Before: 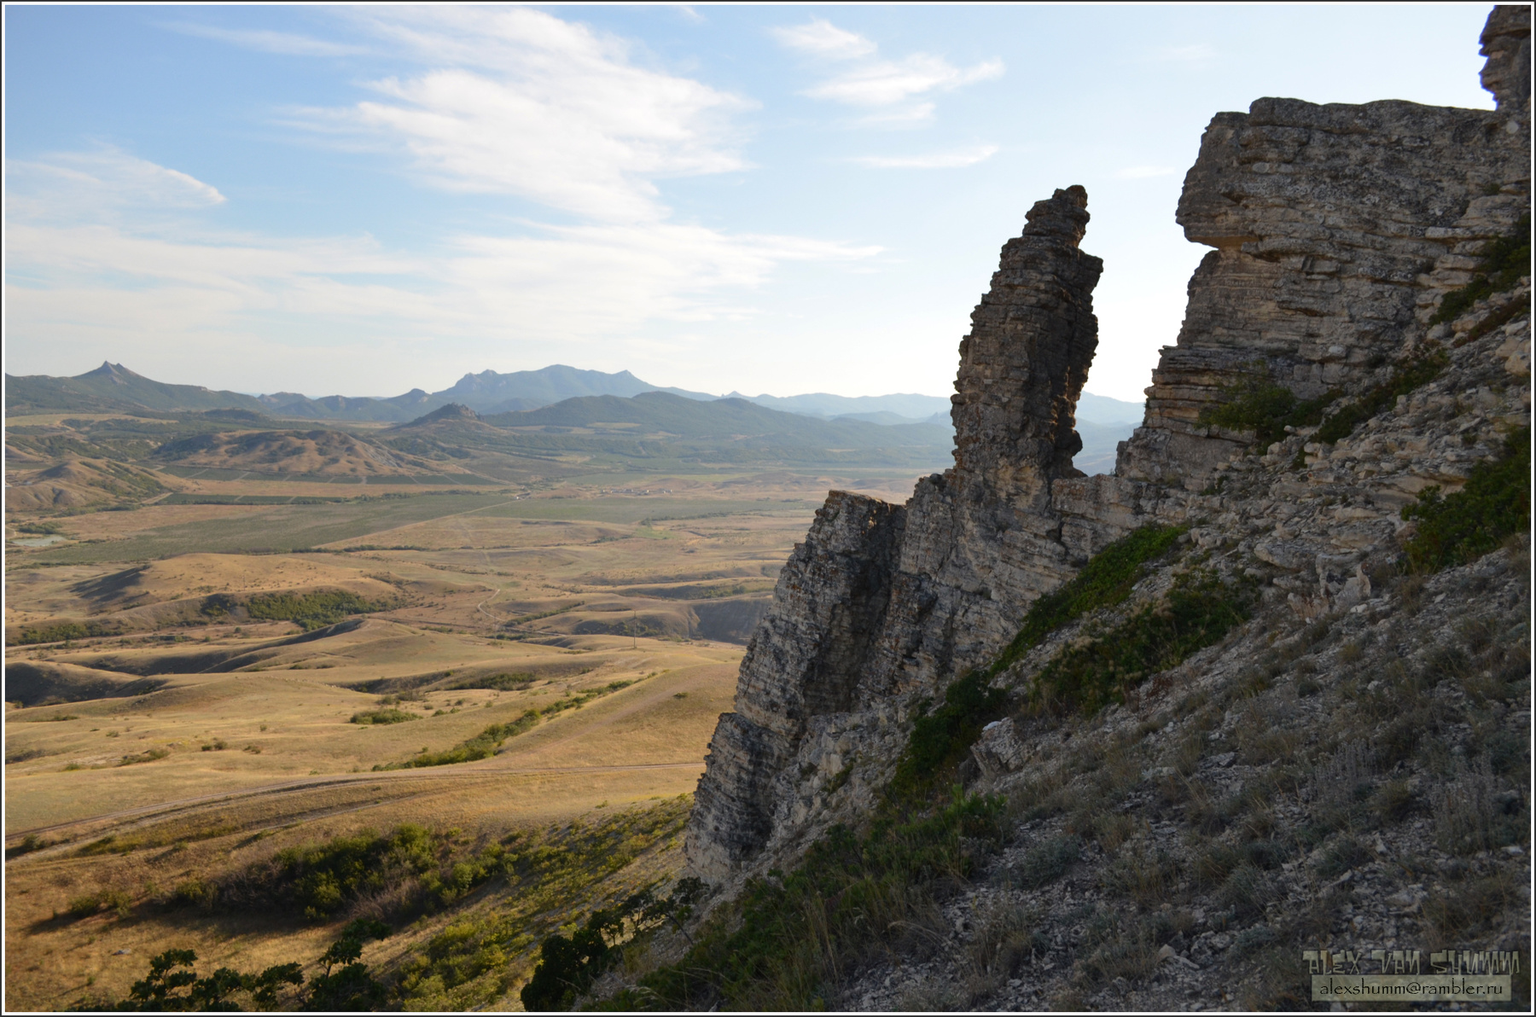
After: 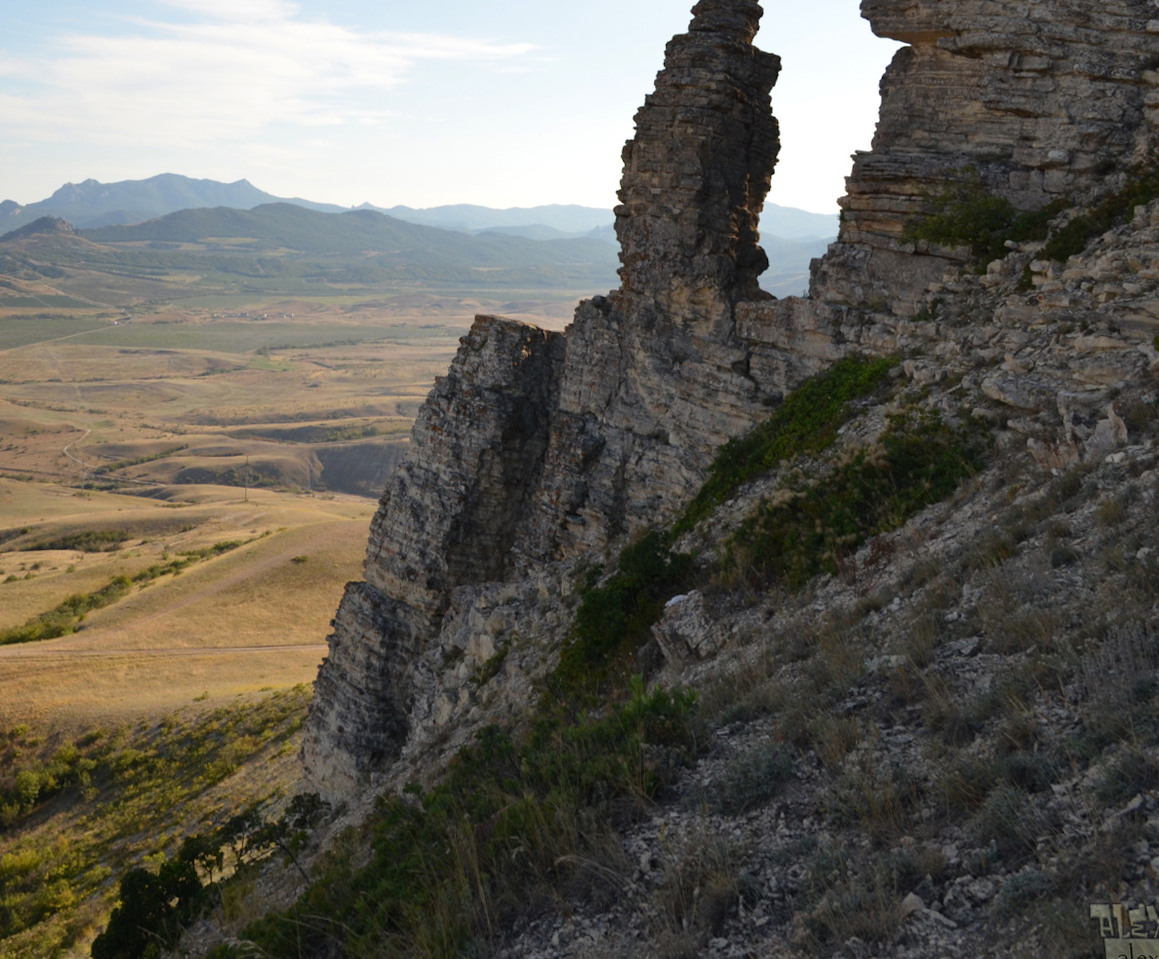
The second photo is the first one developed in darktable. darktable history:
crop and rotate: left 28.256%, top 17.734%, right 12.656%, bottom 3.573%
rotate and perspective: rotation 0.128°, lens shift (vertical) -0.181, lens shift (horizontal) -0.044, shear 0.001, automatic cropping off
